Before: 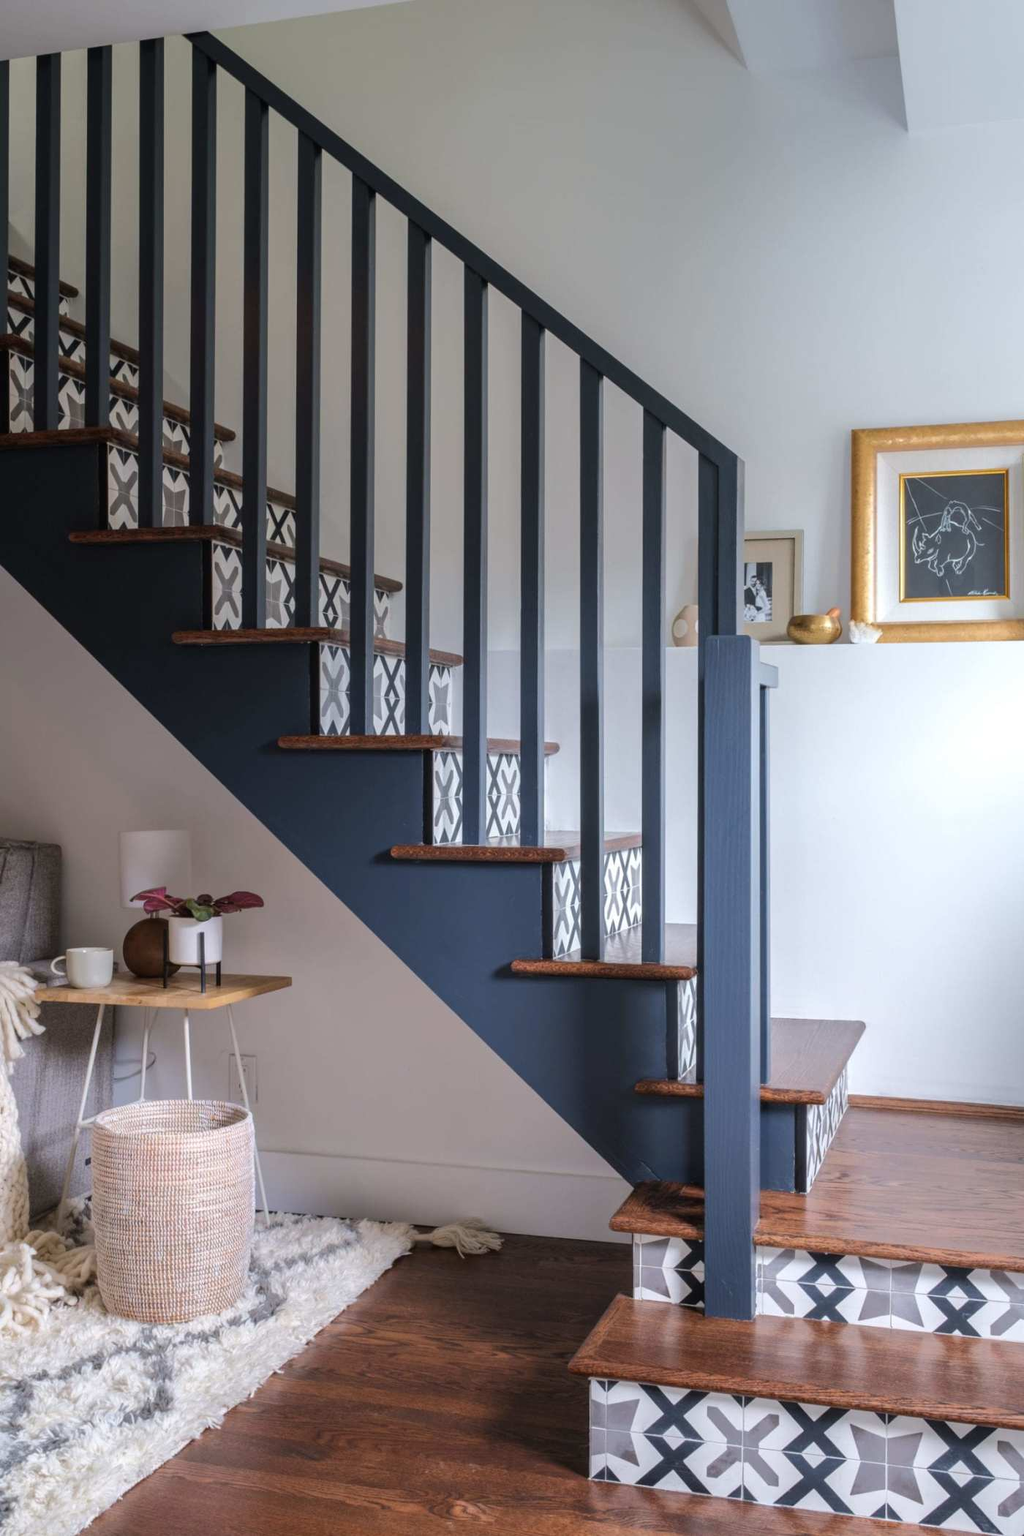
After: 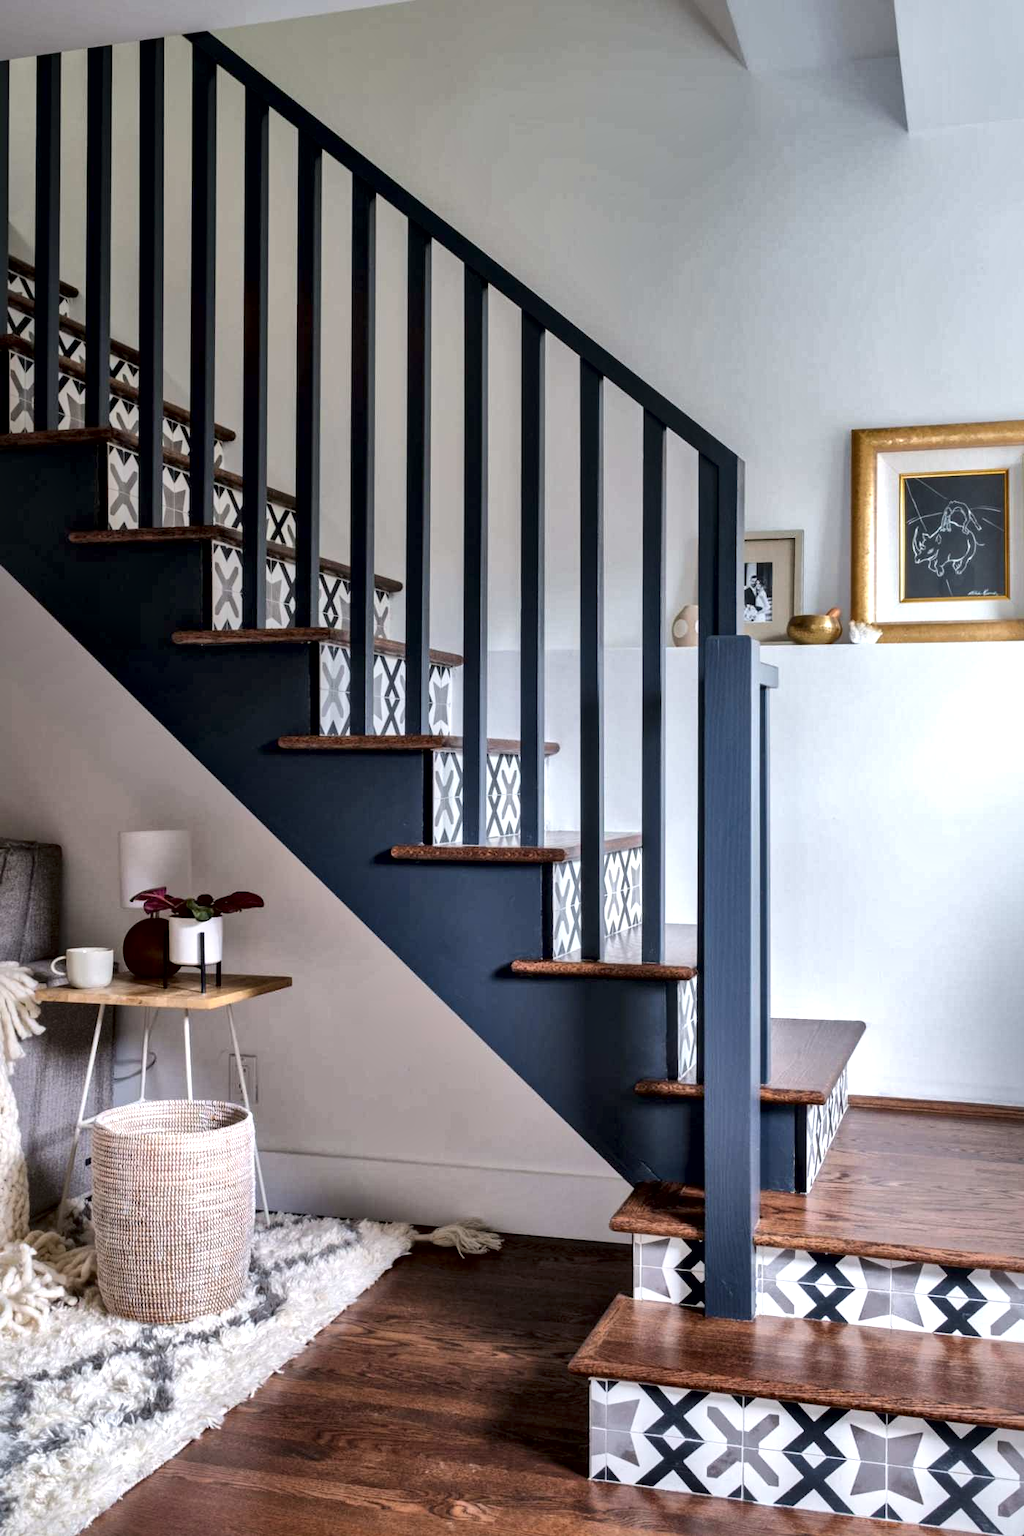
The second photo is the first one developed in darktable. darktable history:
local contrast: mode bilateral grid, contrast 44, coarseness 70, detail 215%, midtone range 0.2
